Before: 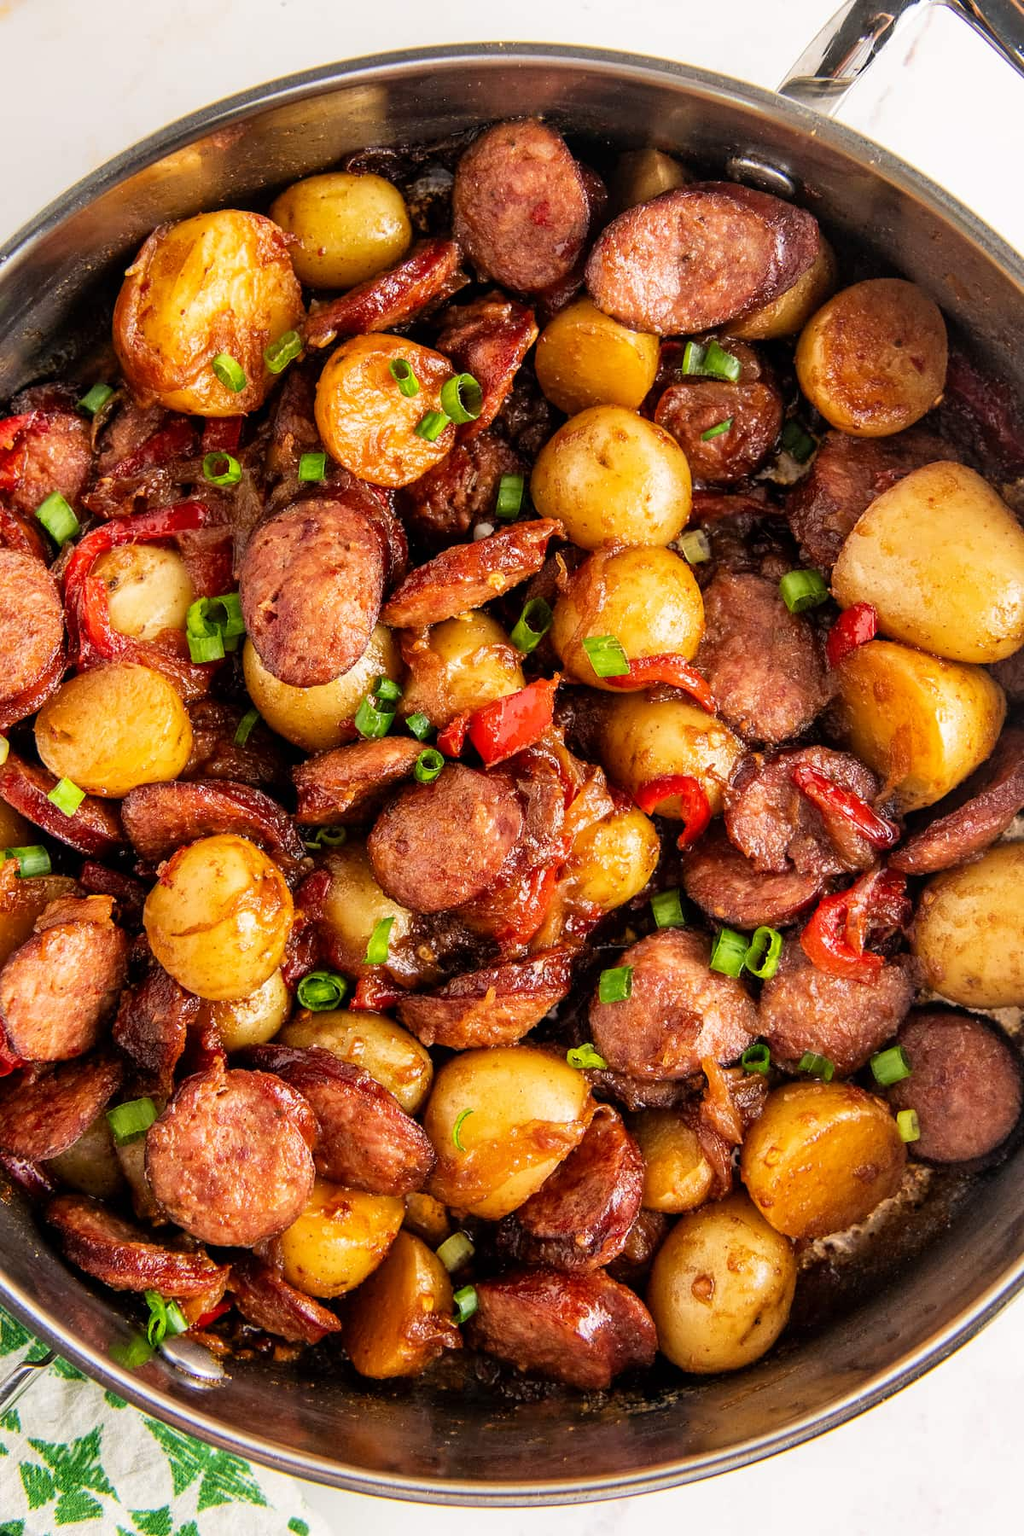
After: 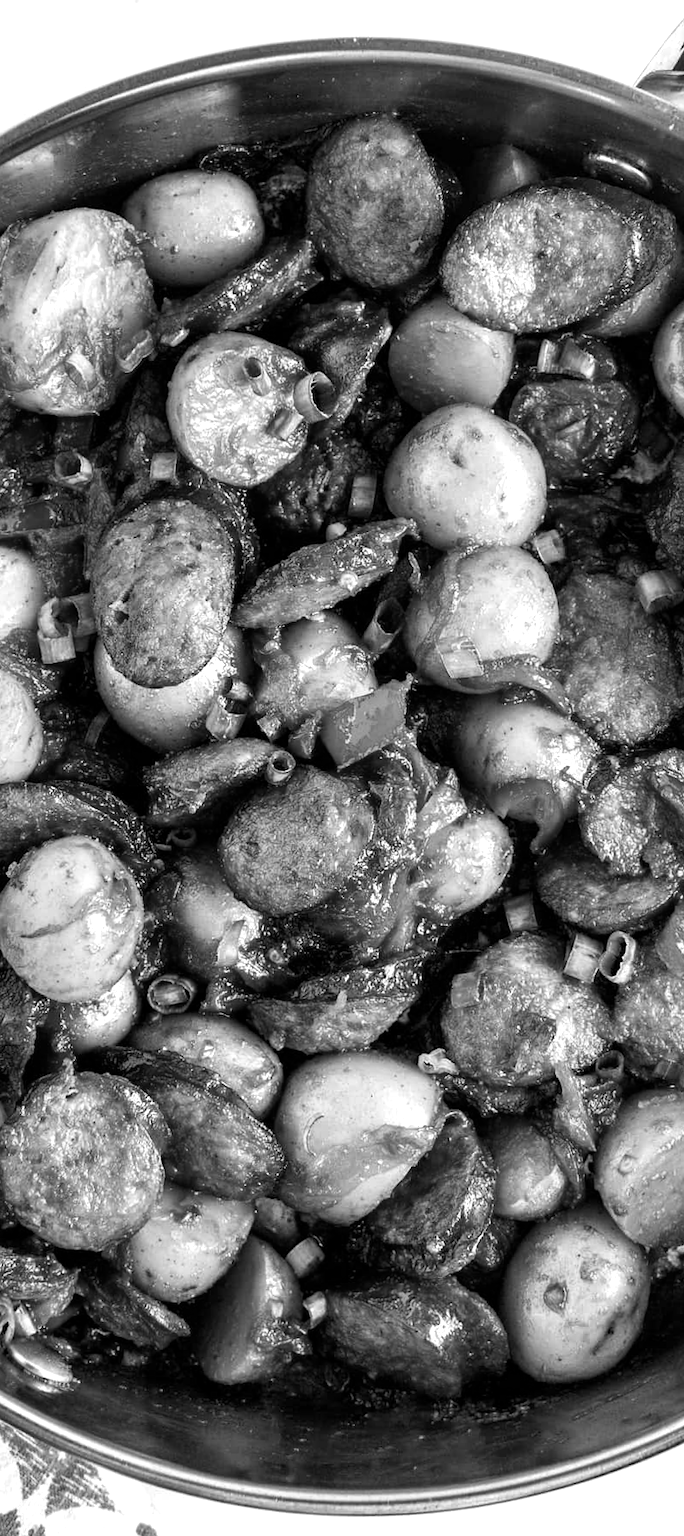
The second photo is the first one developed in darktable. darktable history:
rotate and perspective: rotation 0.192°, lens shift (horizontal) -0.015, crop left 0.005, crop right 0.996, crop top 0.006, crop bottom 0.99
crop and rotate: left 14.385%, right 18.948%
exposure: exposure -0.05 EV
color correction: highlights a* 12.23, highlights b* 5.41
color balance rgb: linear chroma grading › global chroma 9%, perceptual saturation grading › global saturation 36%, perceptual saturation grading › shadows 35%, perceptual brilliance grading › global brilliance 15%, perceptual brilliance grading › shadows -35%, global vibrance 15%
monochrome: a 32, b 64, size 2.3
